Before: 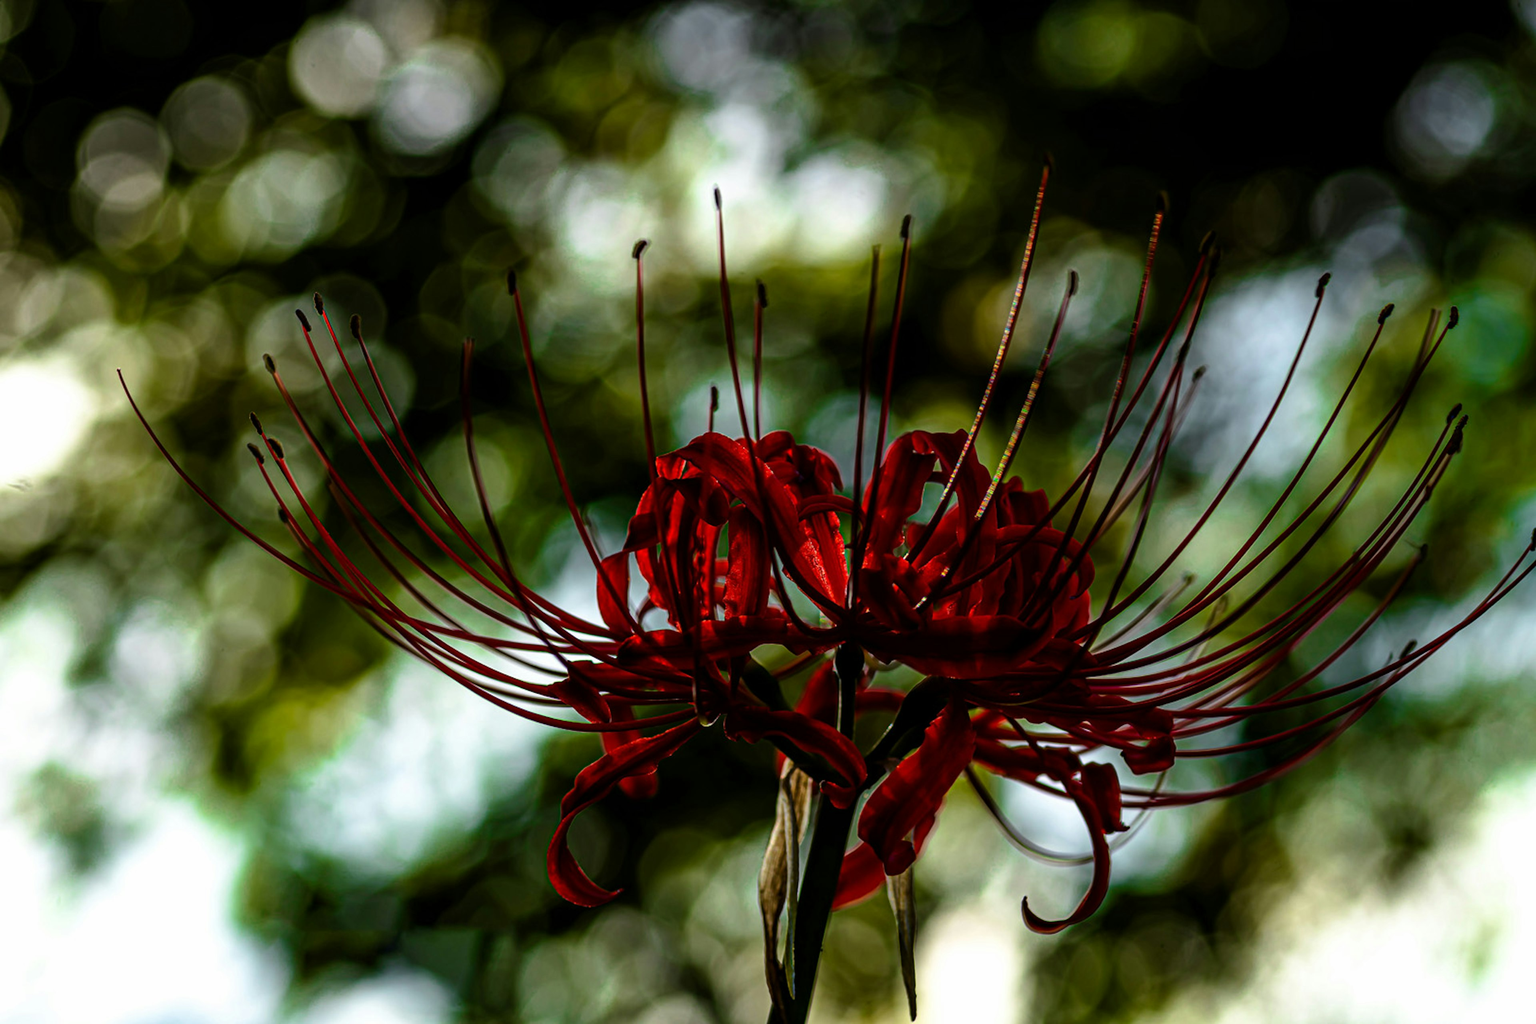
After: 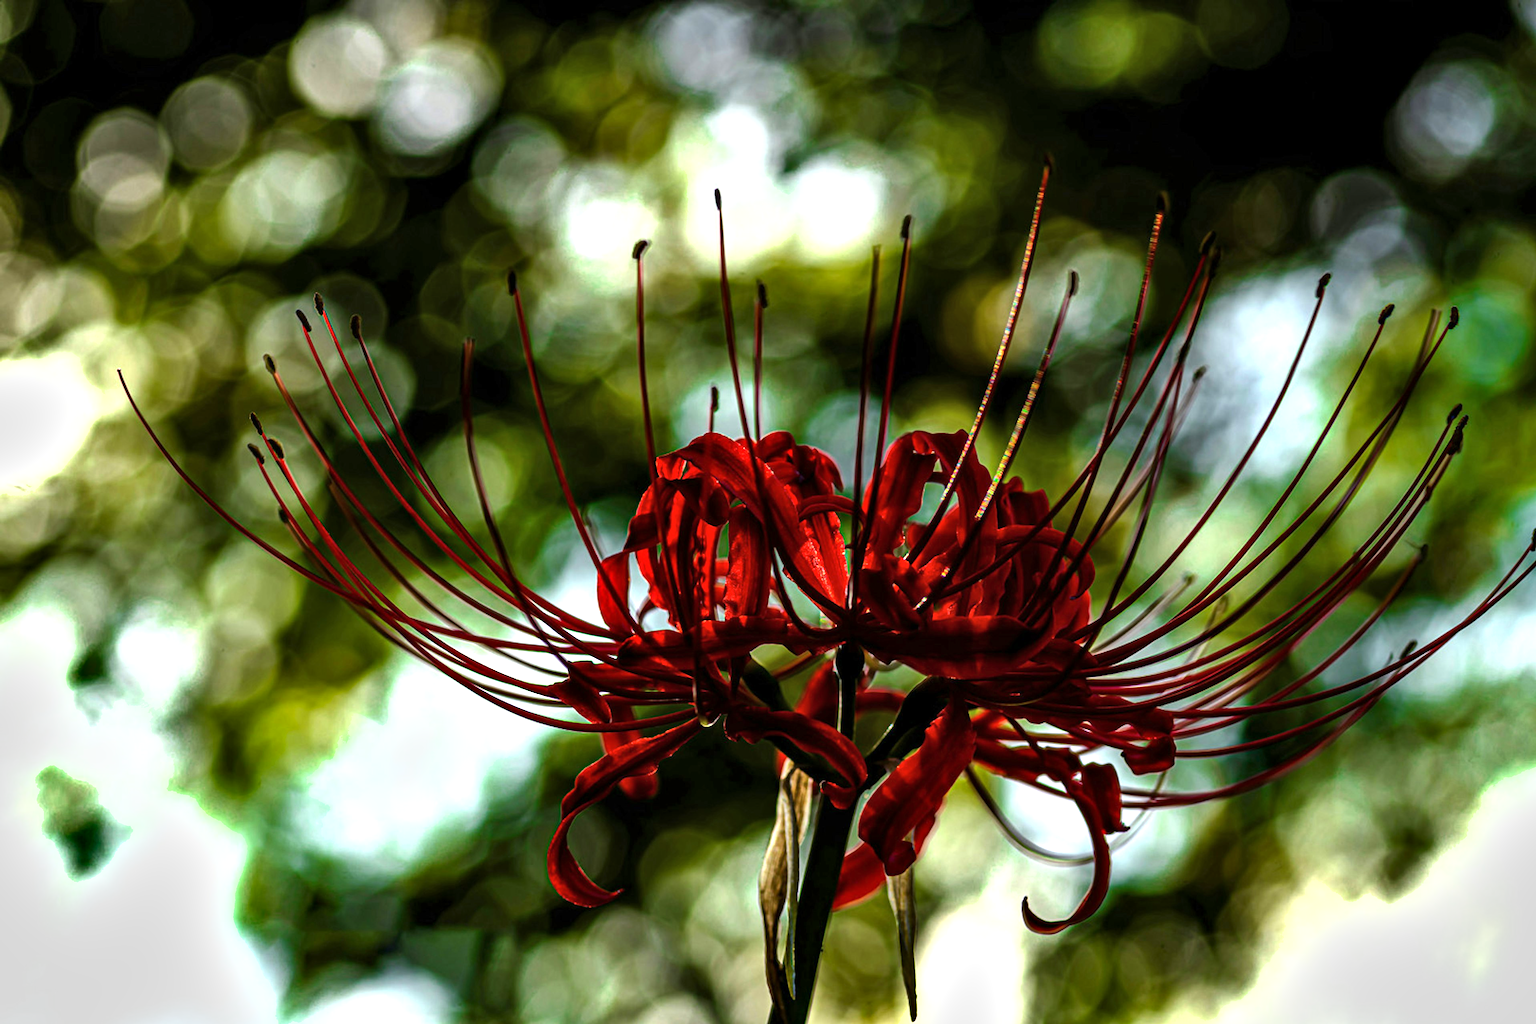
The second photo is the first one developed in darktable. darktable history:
exposure: exposure 1 EV, compensate highlight preservation false
shadows and highlights: shadows 25, highlights -48, soften with gaussian
